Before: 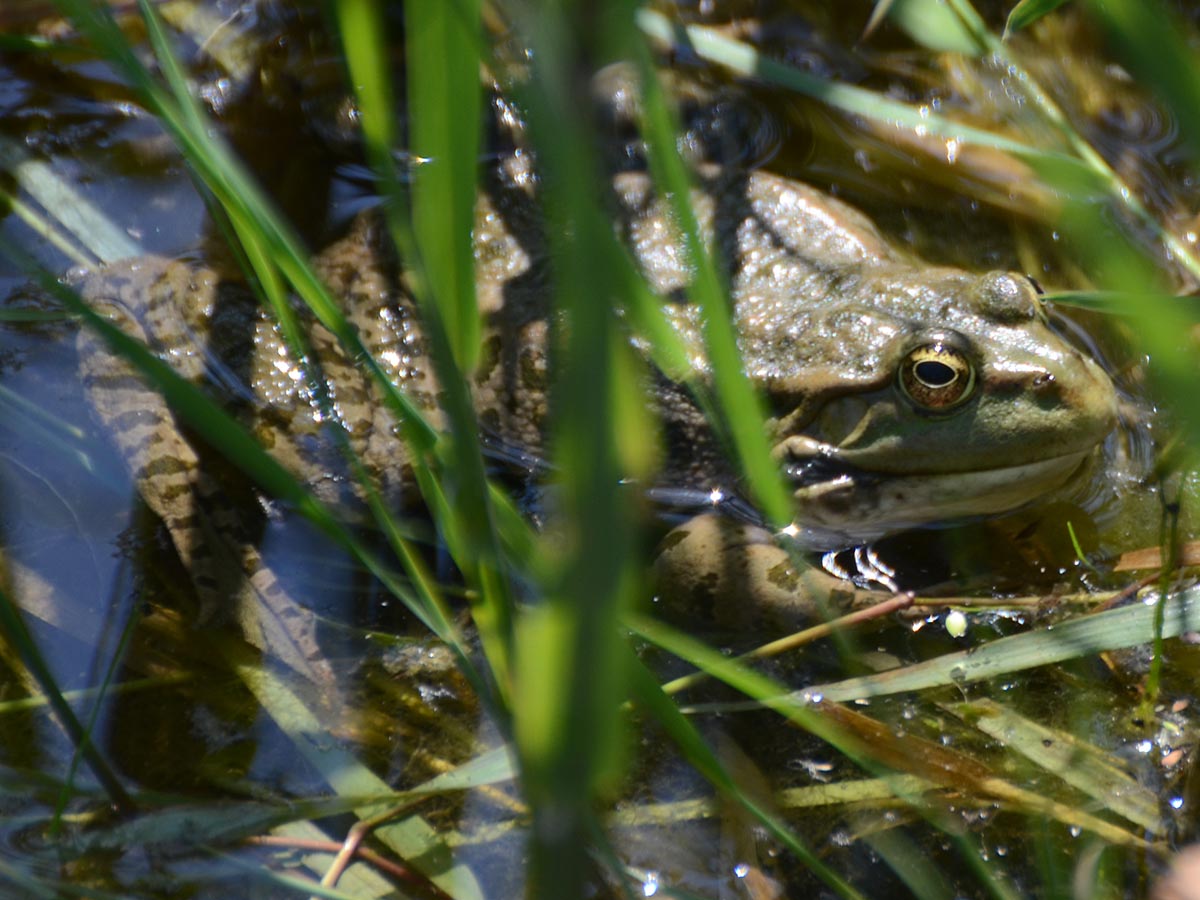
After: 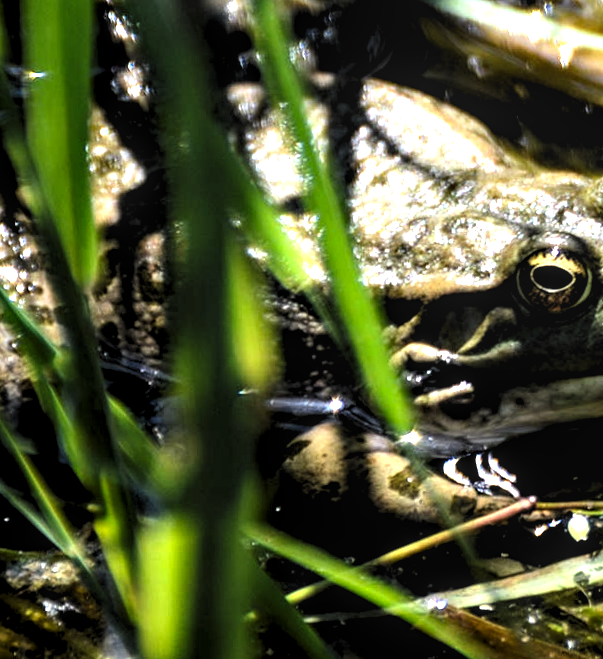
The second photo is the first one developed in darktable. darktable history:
rotate and perspective: rotation -1.17°, automatic cropping off
local contrast: on, module defaults
contrast brightness saturation: contrast 0.07, brightness -0.13, saturation 0.06
crop: left 32.075%, top 10.976%, right 18.355%, bottom 17.596%
levels: levels [0.182, 0.542, 0.902]
exposure: exposure 1 EV, compensate highlight preservation false
